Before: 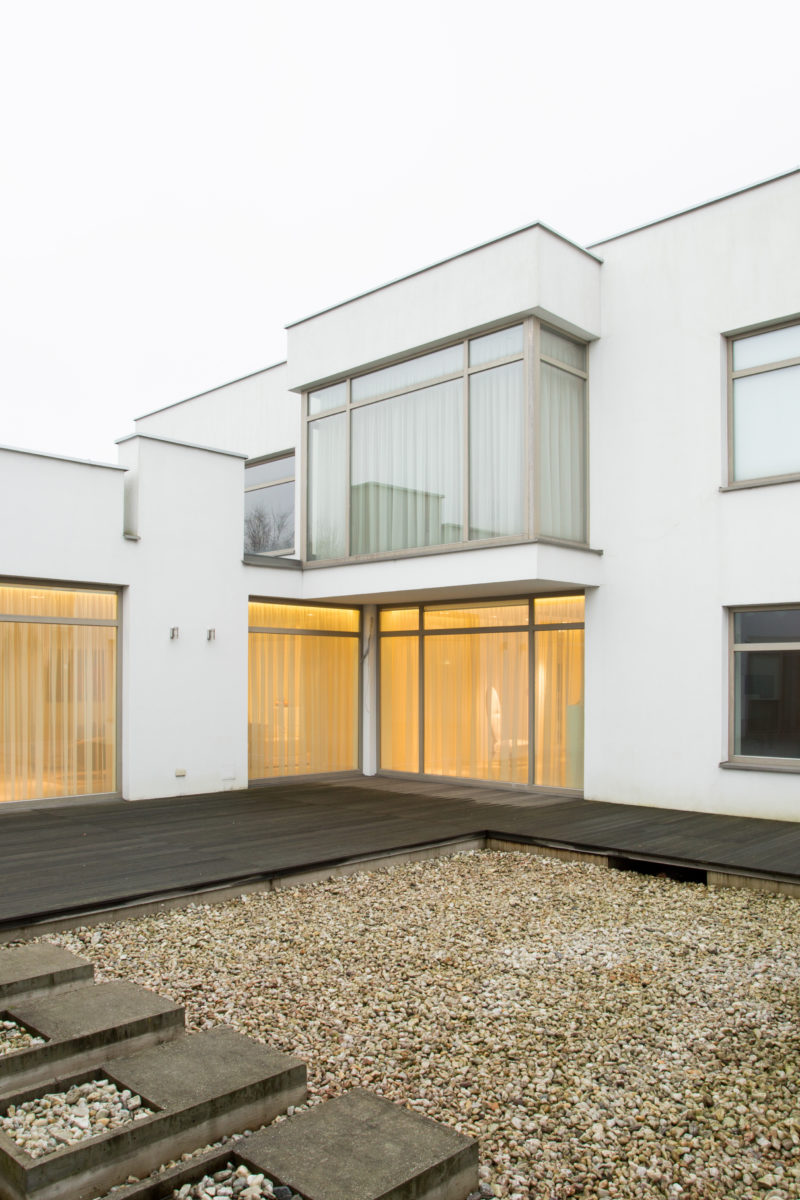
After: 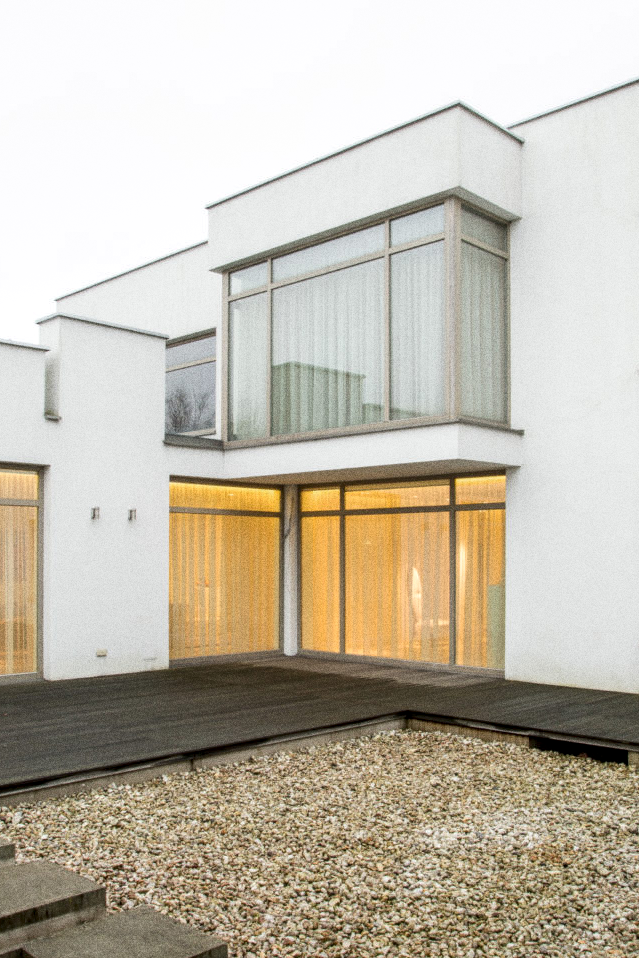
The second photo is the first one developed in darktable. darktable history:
crop and rotate: left 10.071%, top 10.071%, right 10.02%, bottom 10.02%
local contrast: detail 130%
grain: coarseness 11.82 ISO, strength 36.67%, mid-tones bias 74.17%
